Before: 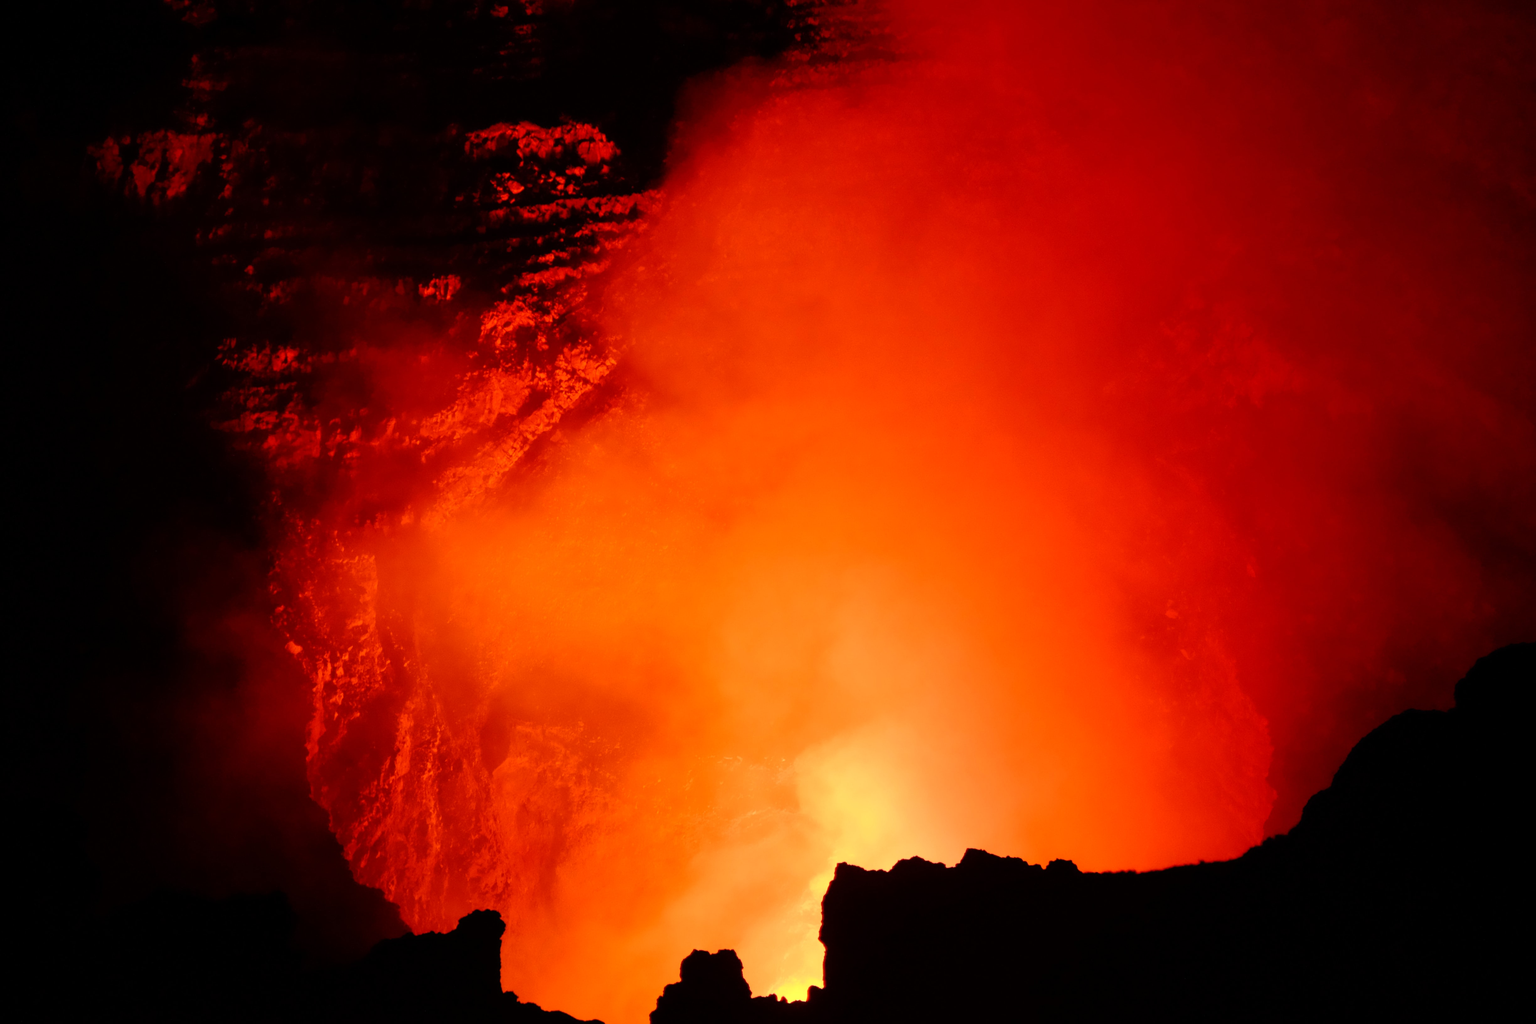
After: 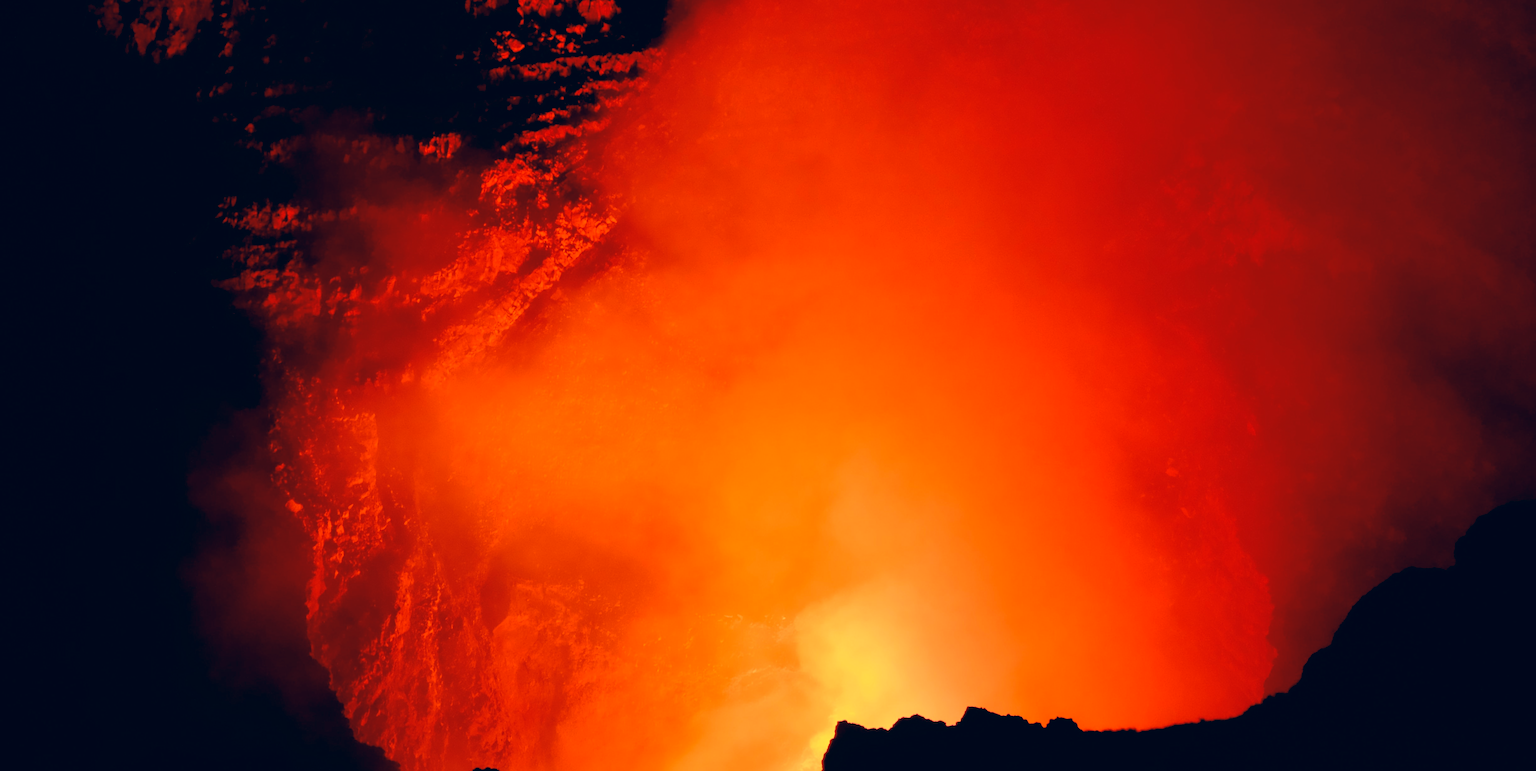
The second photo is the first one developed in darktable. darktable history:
color correction: highlights a* 10.37, highlights b* 14.52, shadows a* -9.9, shadows b* -14.88
sharpen: amount 0.2
crop: top 13.88%, bottom 10.773%
